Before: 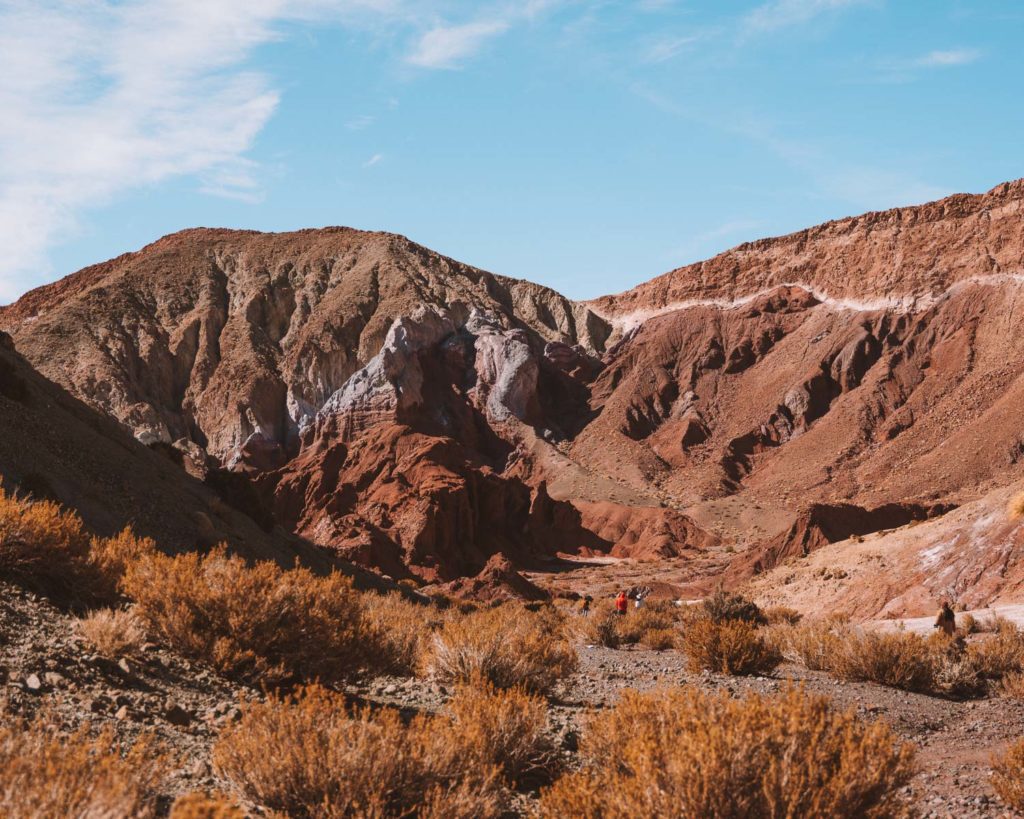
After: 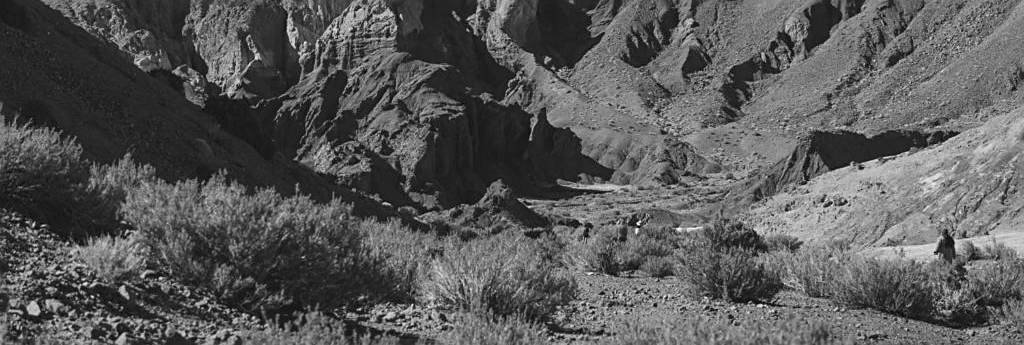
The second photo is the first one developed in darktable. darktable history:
white balance: red 0.926, green 1.003, blue 1.133
rgb levels: mode RGB, independent channels, levels [[0, 0.474, 1], [0, 0.5, 1], [0, 0.5, 1]]
sharpen: on, module defaults
monochrome: a 26.22, b 42.67, size 0.8
crop: top 45.551%, bottom 12.262%
